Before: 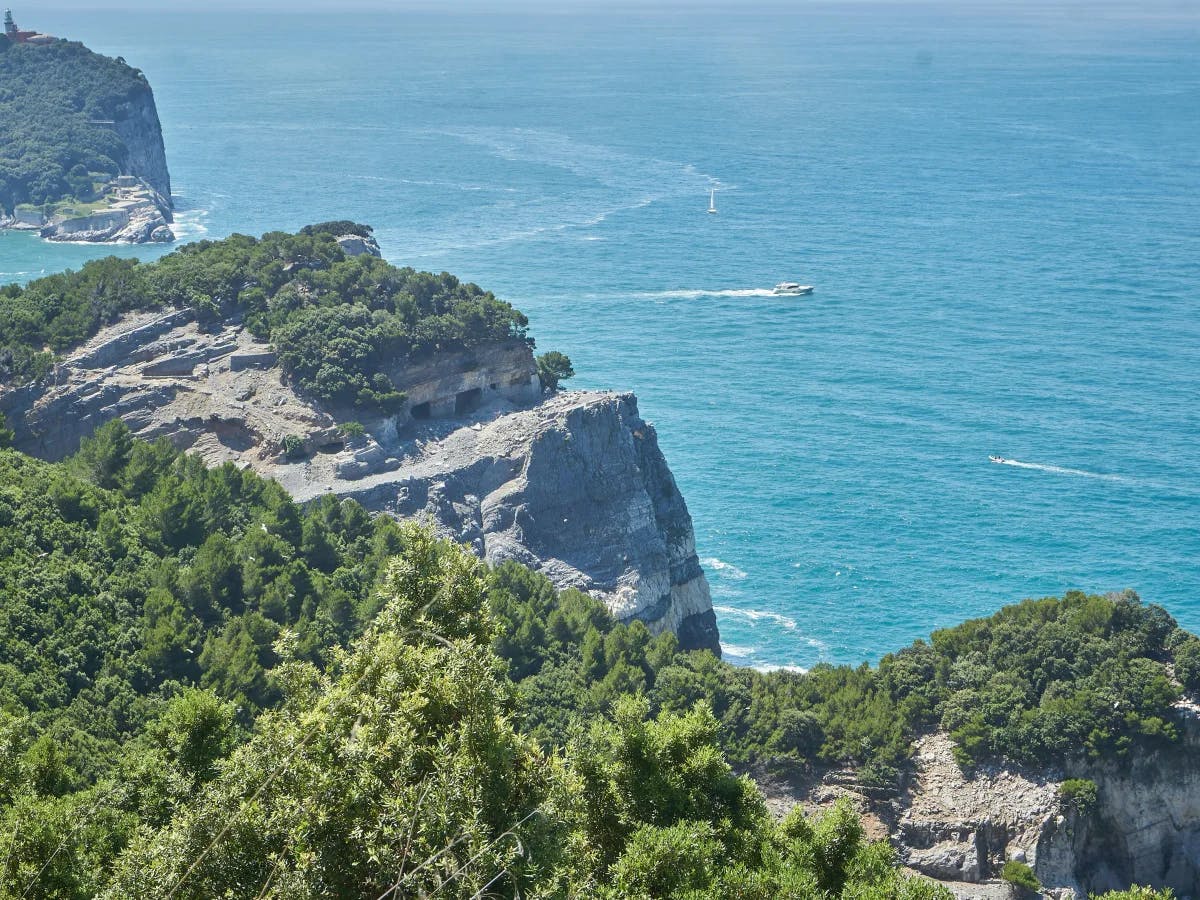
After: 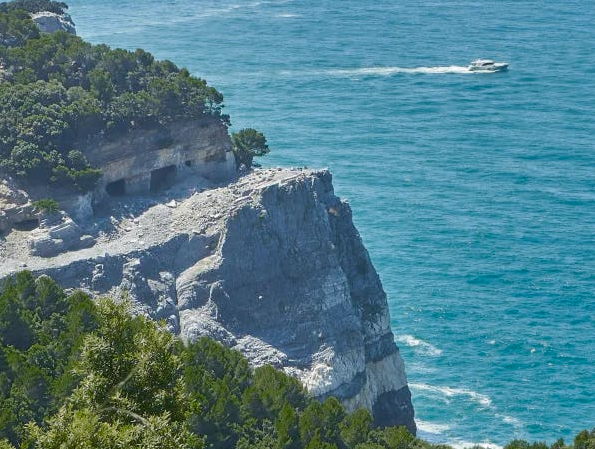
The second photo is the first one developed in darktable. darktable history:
color zones: curves: ch0 [(0.25, 0.5) (0.347, 0.092) (0.75, 0.5)]; ch1 [(0.25, 0.5) (0.33, 0.51) (0.75, 0.5)]
shadows and highlights: low approximation 0.01, soften with gaussian
crop: left 25.462%, top 24.866%, right 24.945%, bottom 25.199%
